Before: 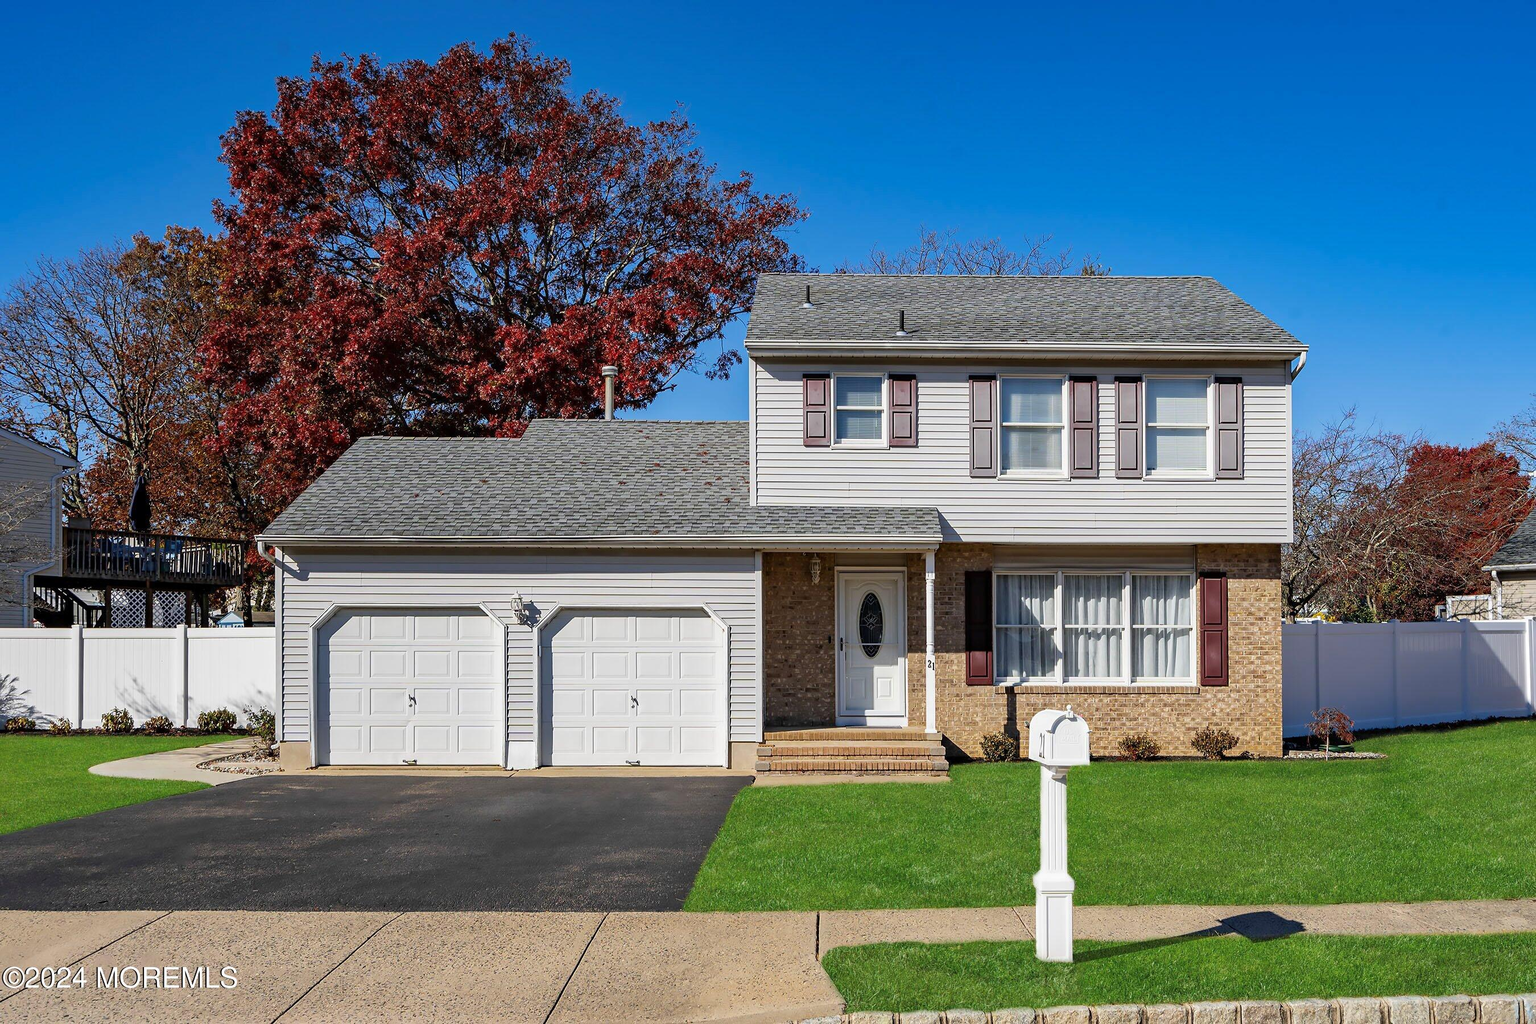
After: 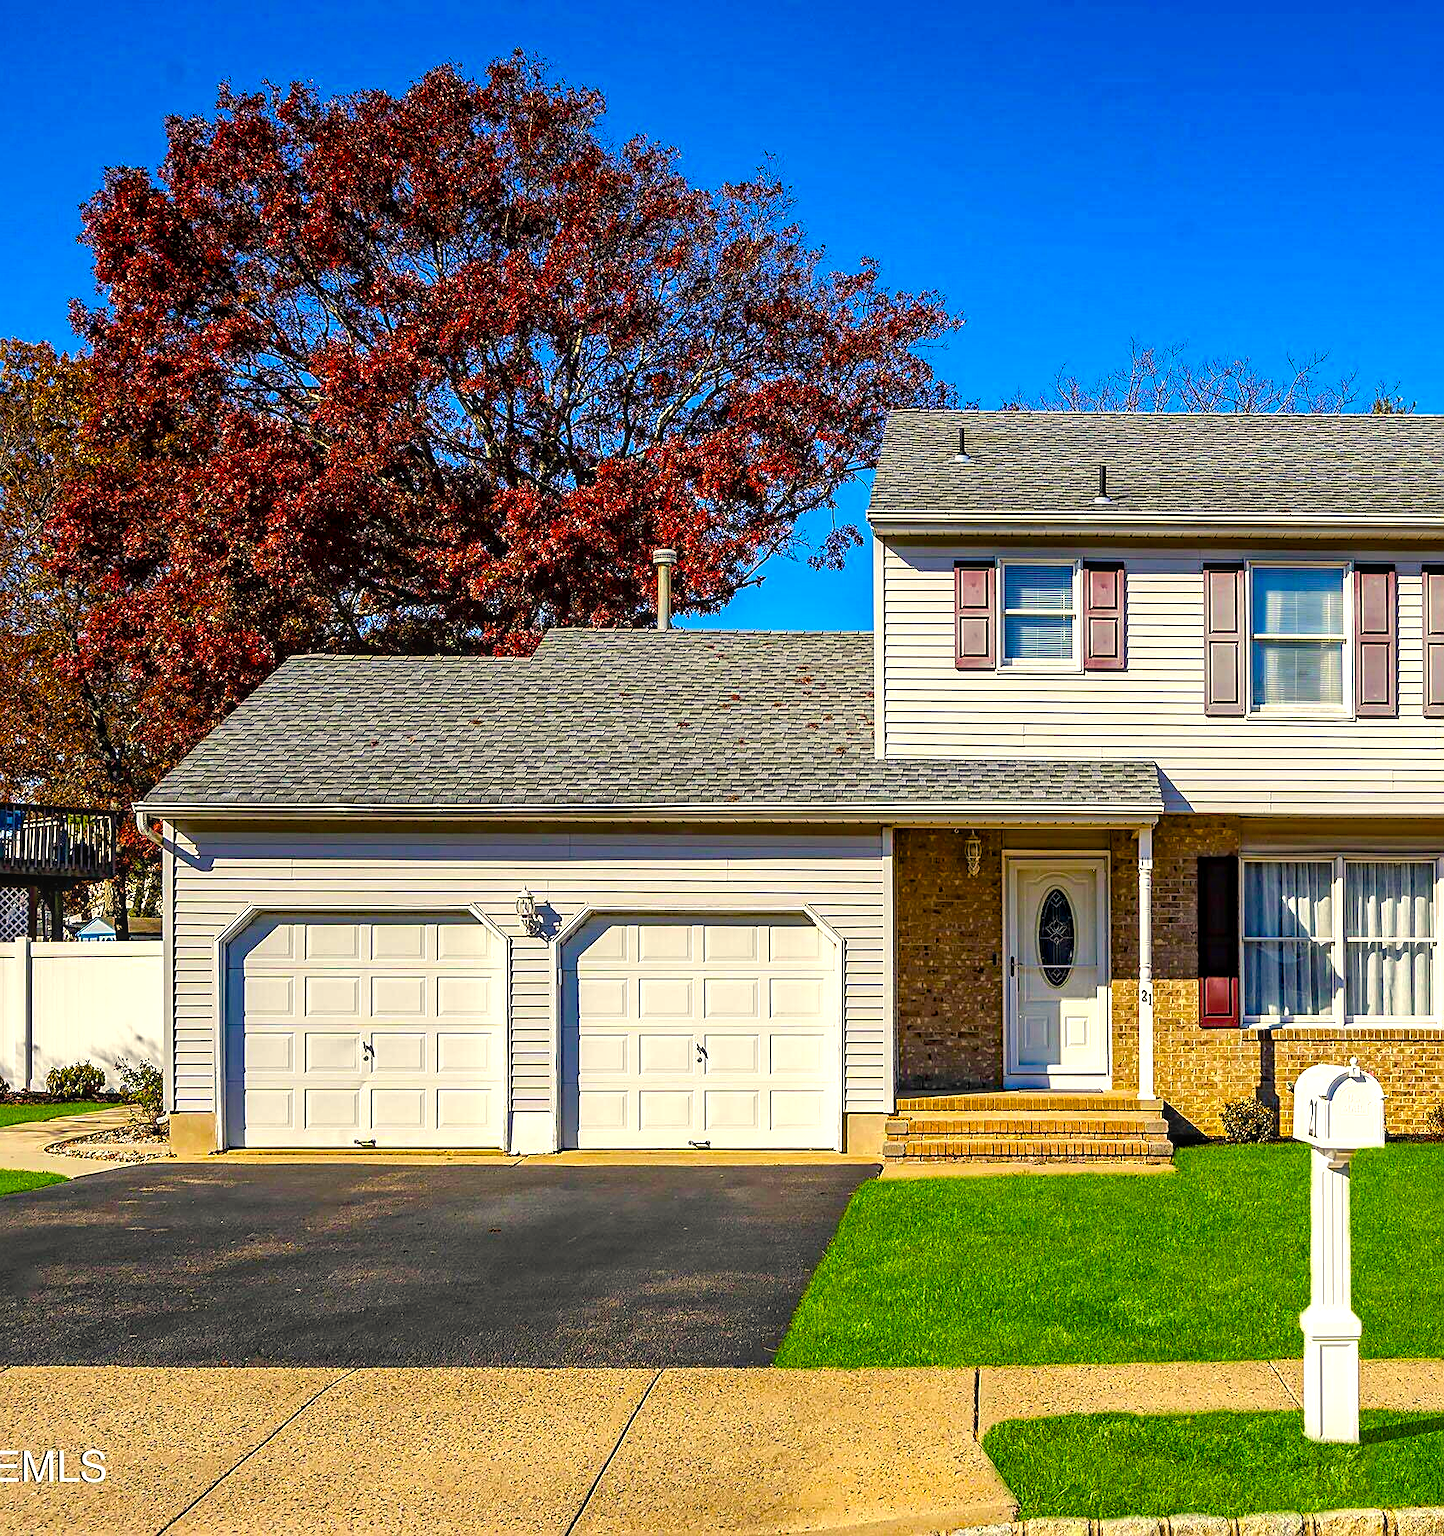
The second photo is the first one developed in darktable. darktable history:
color correction: highlights a* 1.49, highlights b* 17.52
crop: left 10.856%, right 26.416%
haze removal: compatibility mode true, adaptive false
color balance rgb: shadows lift › chroma 2.059%, shadows lift › hue 248.48°, linear chroma grading › global chroma 15.242%, perceptual saturation grading › global saturation 20%, perceptual saturation grading › highlights -25.441%, perceptual saturation grading › shadows 25.582%, perceptual brilliance grading › global brilliance 12.116%, global vibrance 50.691%
sharpen: on, module defaults
local contrast: detail 130%
